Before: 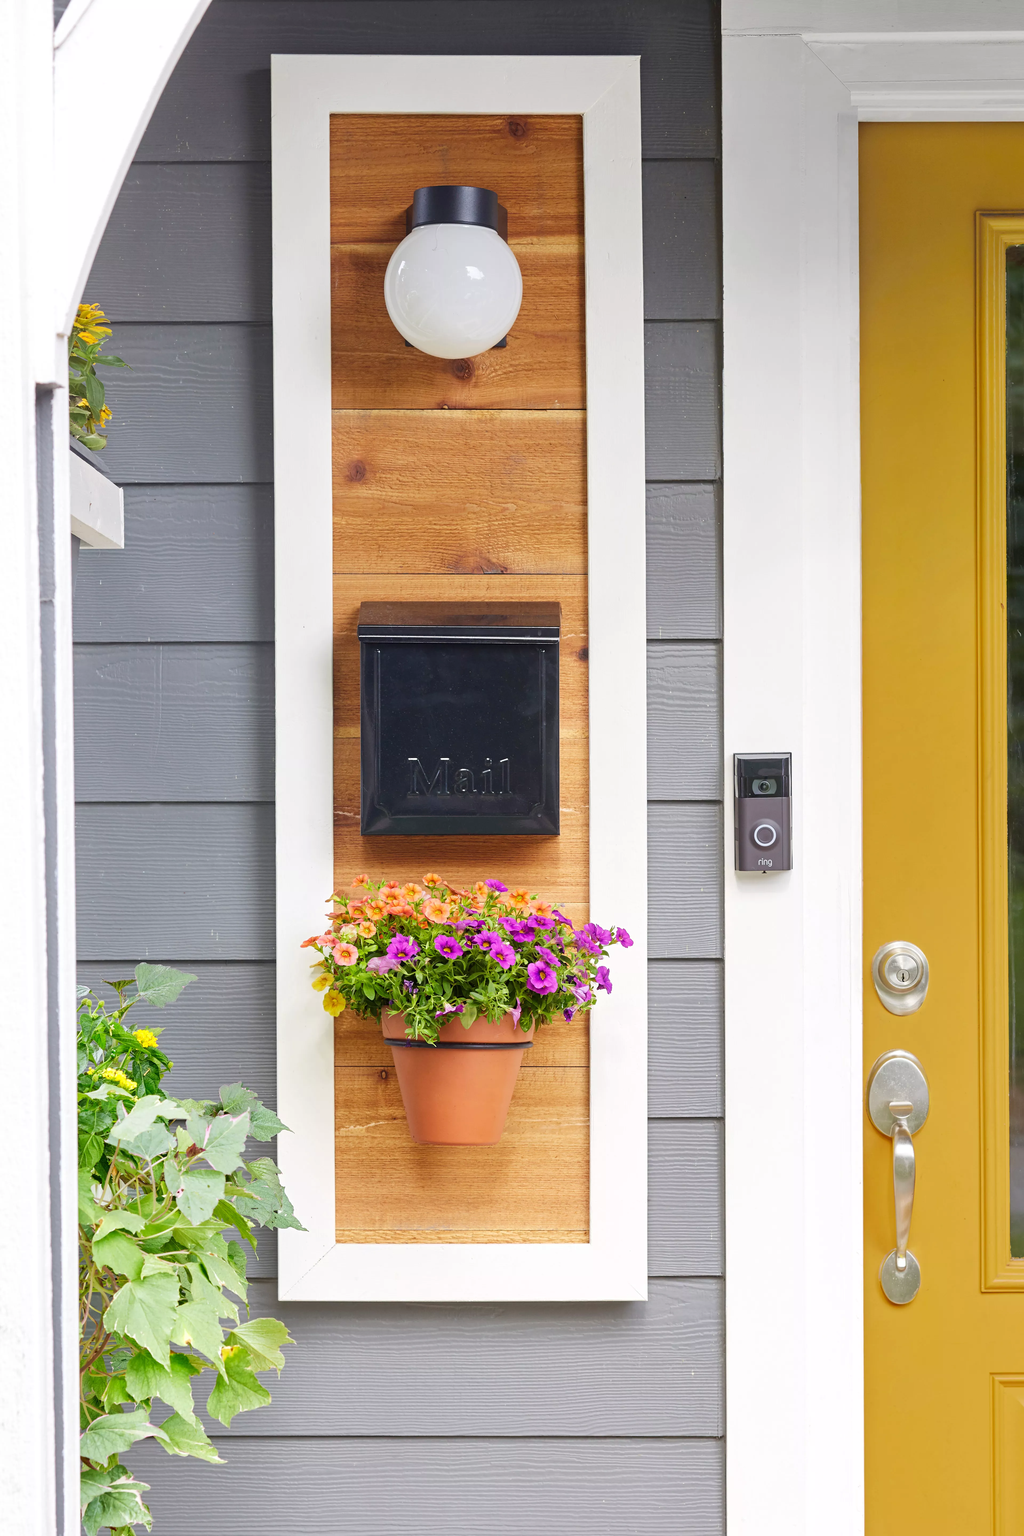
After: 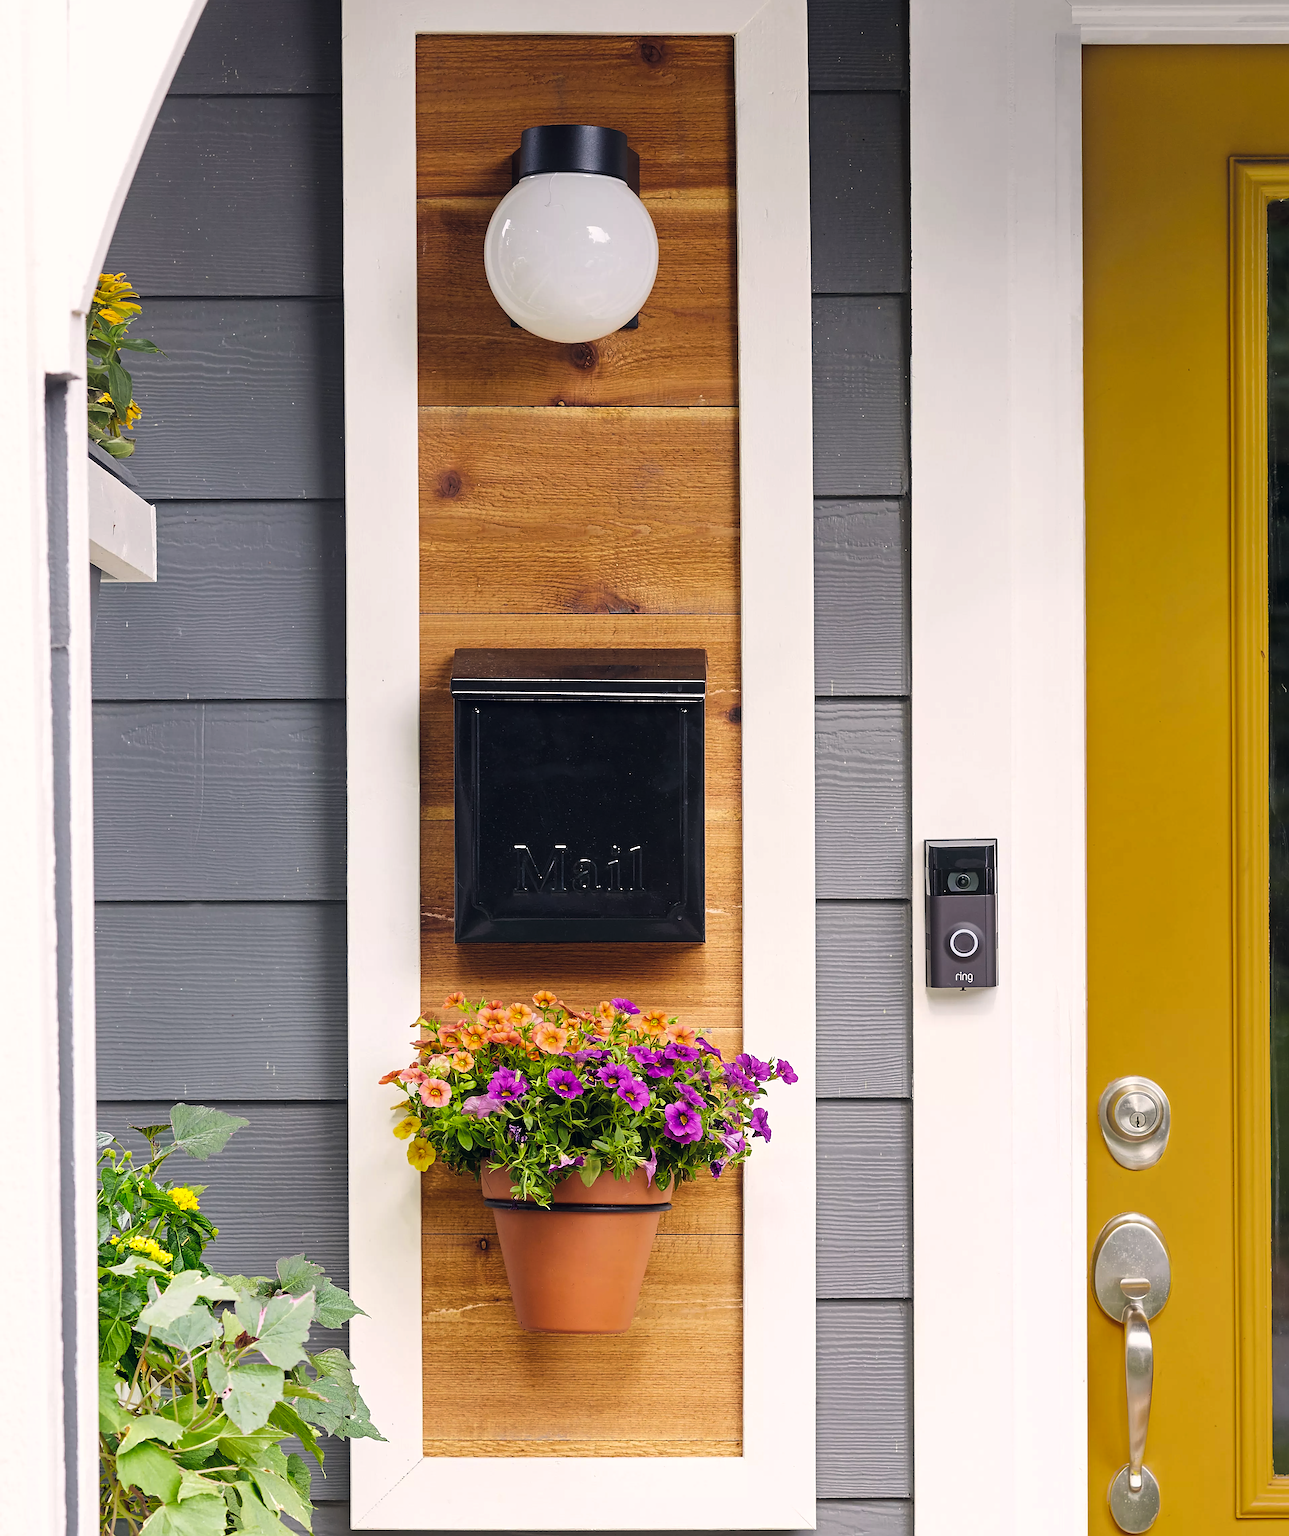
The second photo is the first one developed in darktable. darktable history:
sharpen: amount 0.6
tone curve: curves: ch0 [(0, 0) (0.153, 0.06) (1, 1)], color space Lab, linked channels, preserve colors none
color balance rgb: shadows lift › hue 87.51°, highlights gain › chroma 1.35%, highlights gain › hue 55.1°, global offset › chroma 0.13%, global offset › hue 253.66°, perceptual saturation grading › global saturation 16.38%
crop and rotate: top 5.667%, bottom 14.937%
